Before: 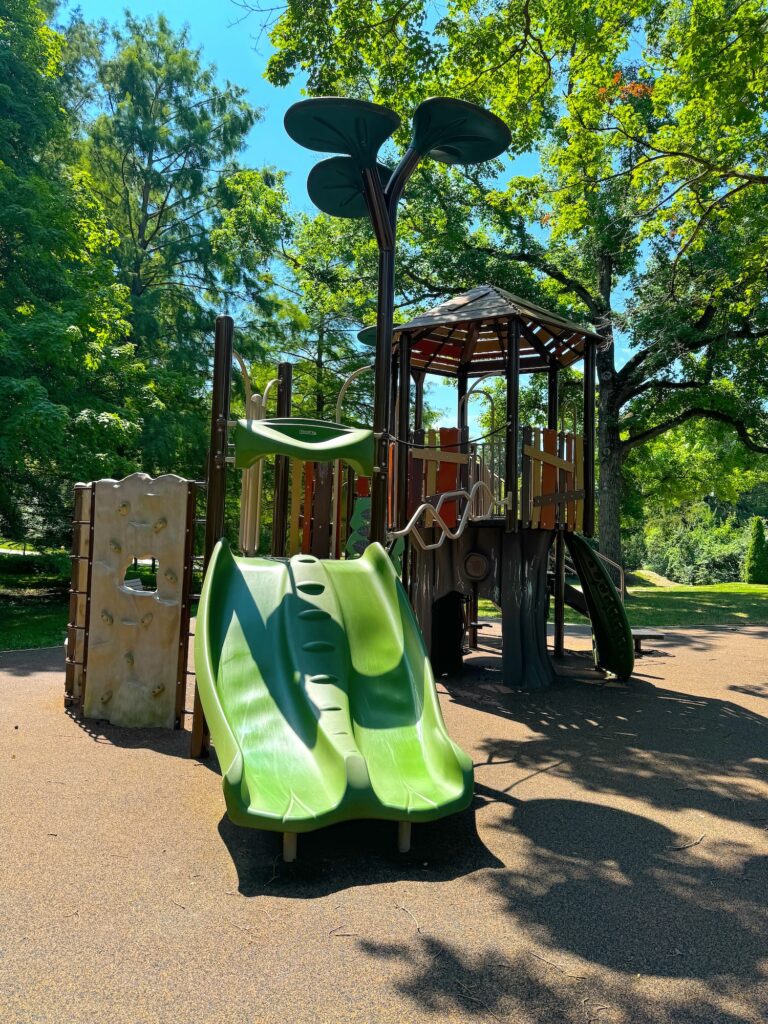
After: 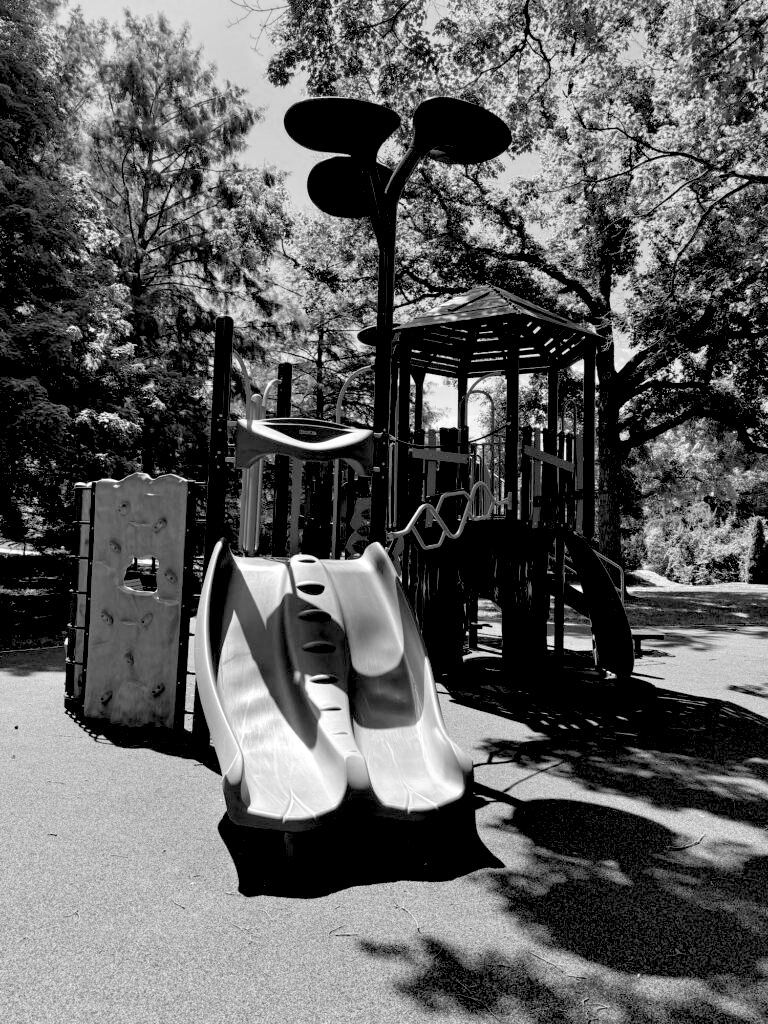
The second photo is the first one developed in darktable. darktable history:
monochrome: a -35.87, b 49.73, size 1.7
exposure: black level correction 0.001, compensate highlight preservation false
rgb levels: levels [[0.029, 0.461, 0.922], [0, 0.5, 1], [0, 0.5, 1]]
